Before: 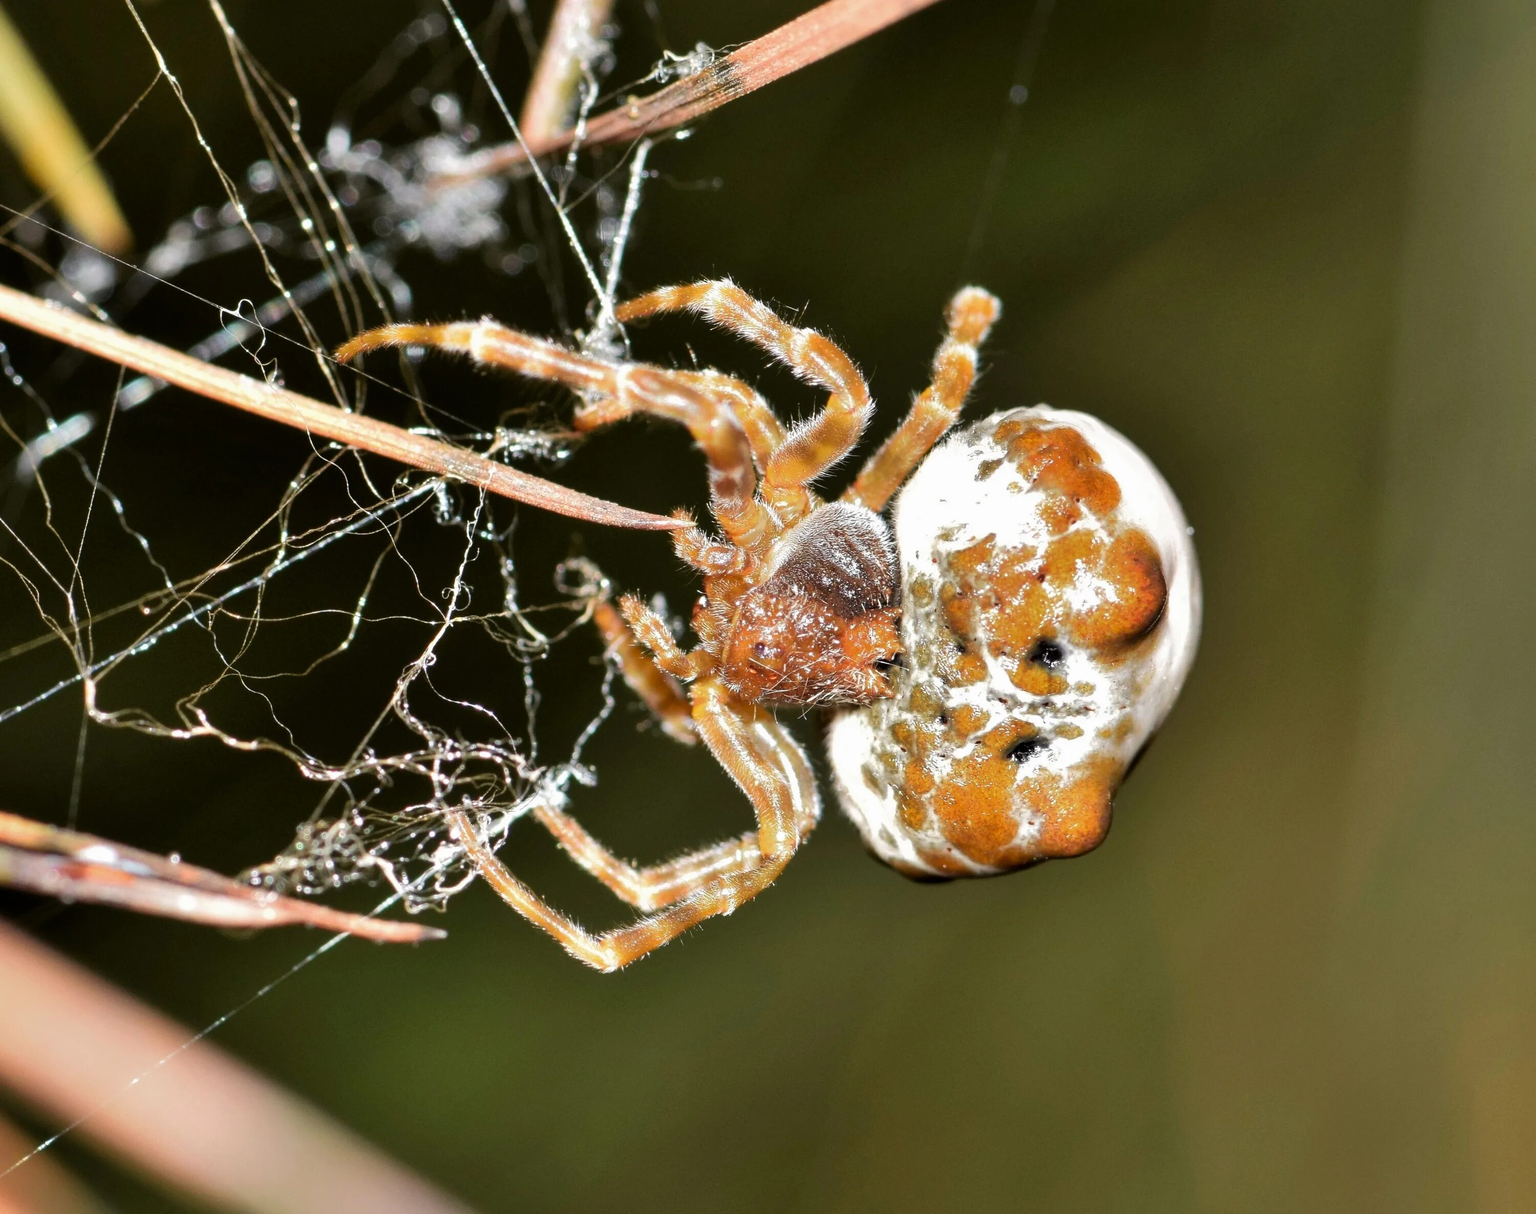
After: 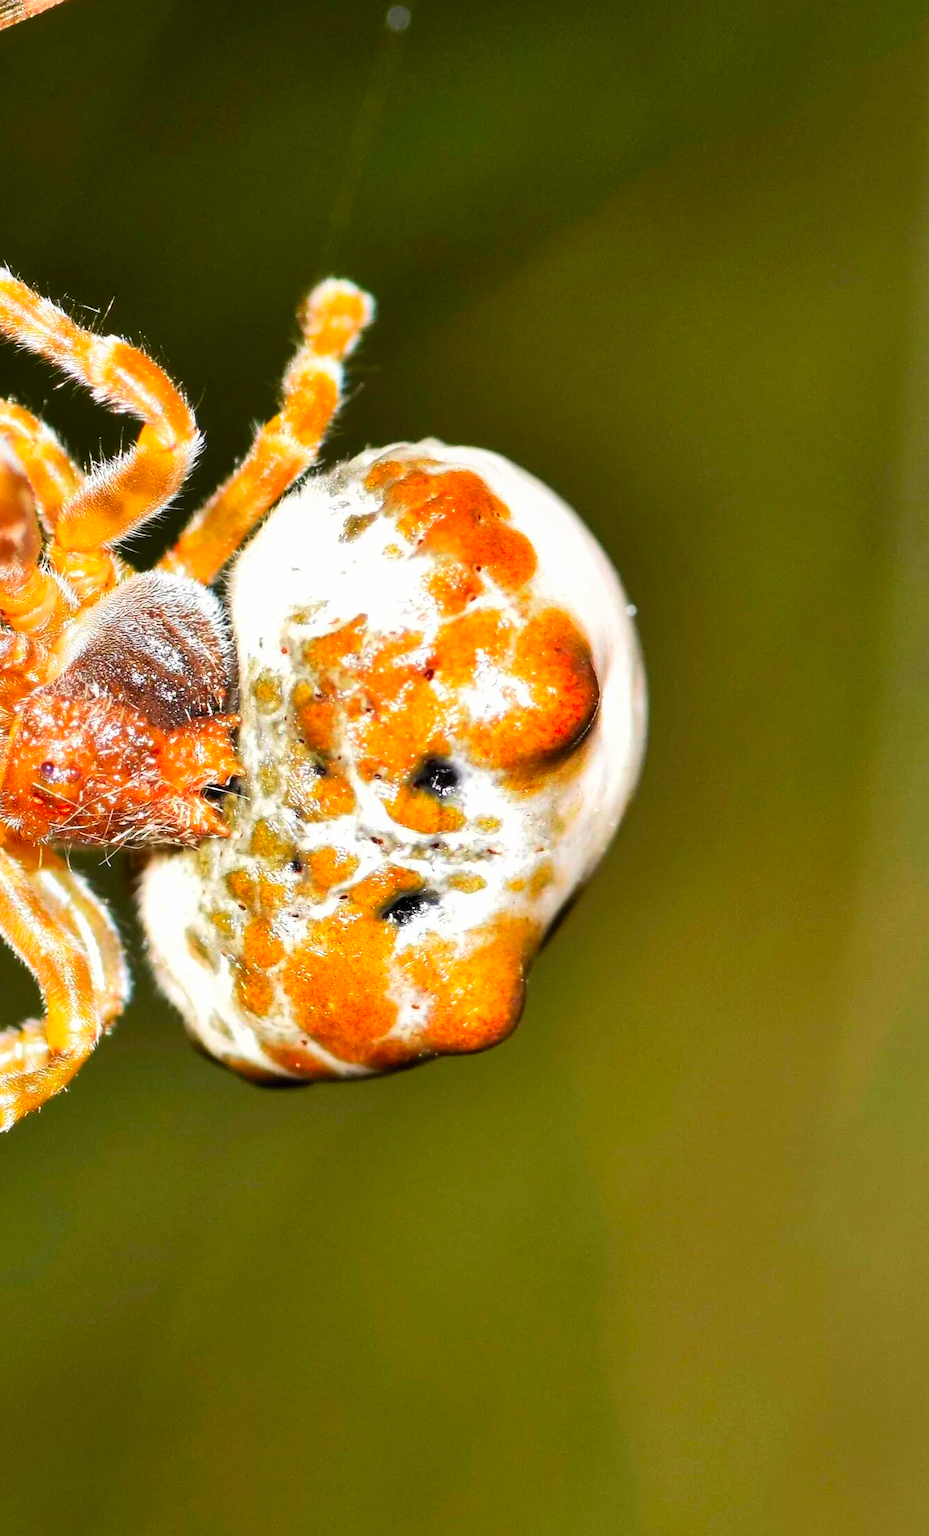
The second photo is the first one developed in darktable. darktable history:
contrast brightness saturation: contrast 0.197, brightness 0.202, saturation 0.792
crop: left 47.231%, top 6.666%, right 8.118%
